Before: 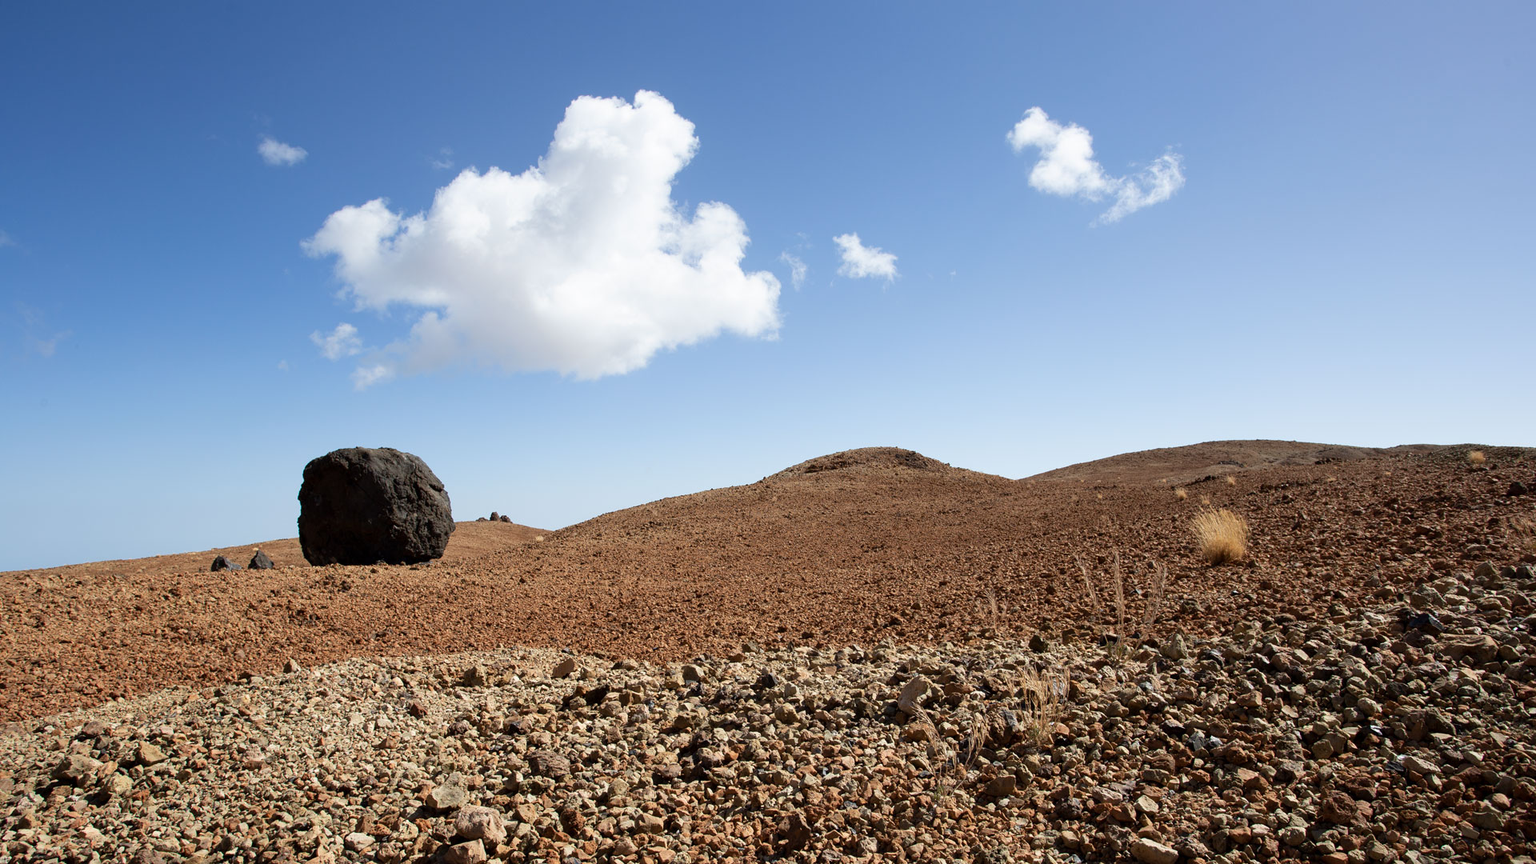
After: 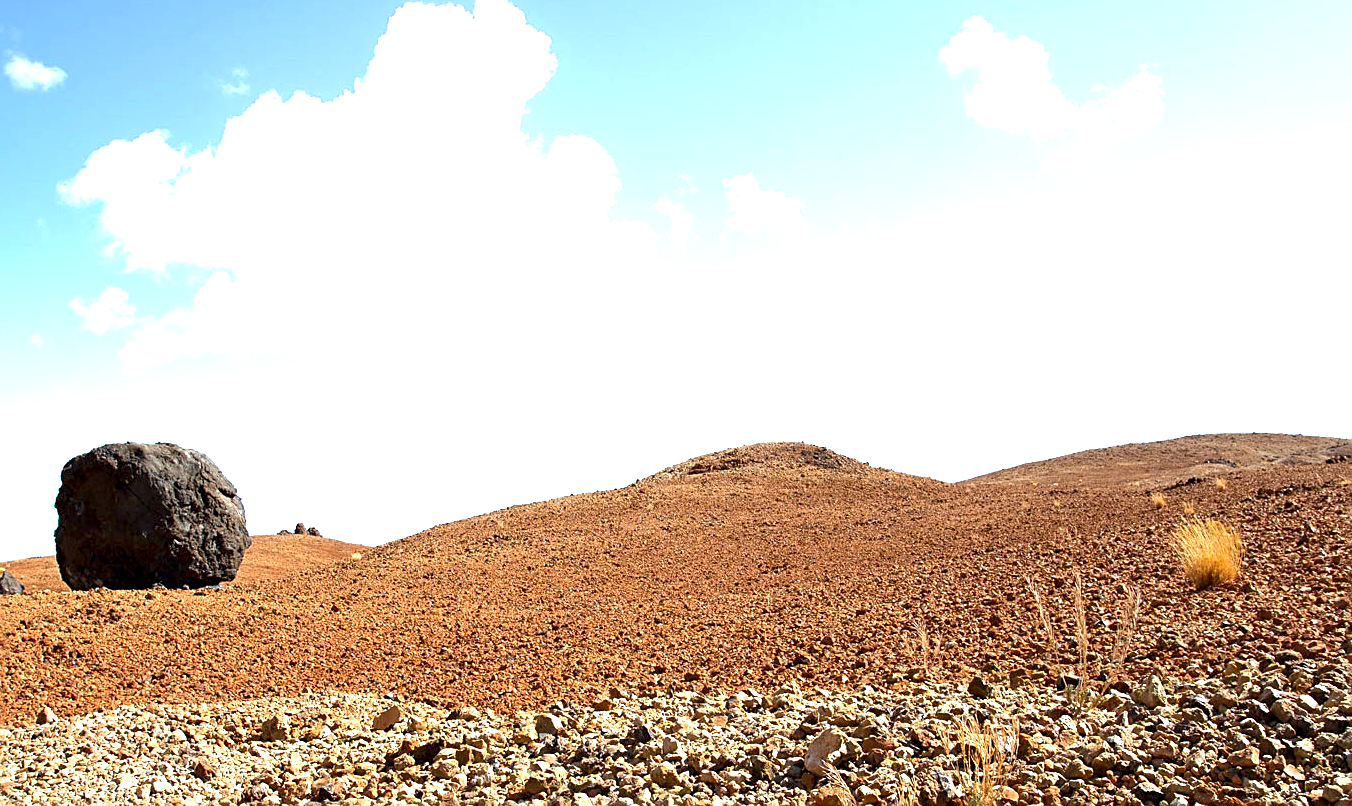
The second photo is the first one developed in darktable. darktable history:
exposure: black level correction 0.001, exposure 1.714 EV, compensate highlight preservation false
crop and rotate: left 16.572%, top 10.894%, right 12.984%, bottom 14.451%
sharpen: on, module defaults
color zones: curves: ch0 [(0.11, 0.396) (0.195, 0.36) (0.25, 0.5) (0.303, 0.412) (0.357, 0.544) (0.75, 0.5) (0.967, 0.328)]; ch1 [(0, 0.468) (0.112, 0.512) (0.202, 0.6) (0.25, 0.5) (0.307, 0.352) (0.357, 0.544) (0.75, 0.5) (0.963, 0.524)]
